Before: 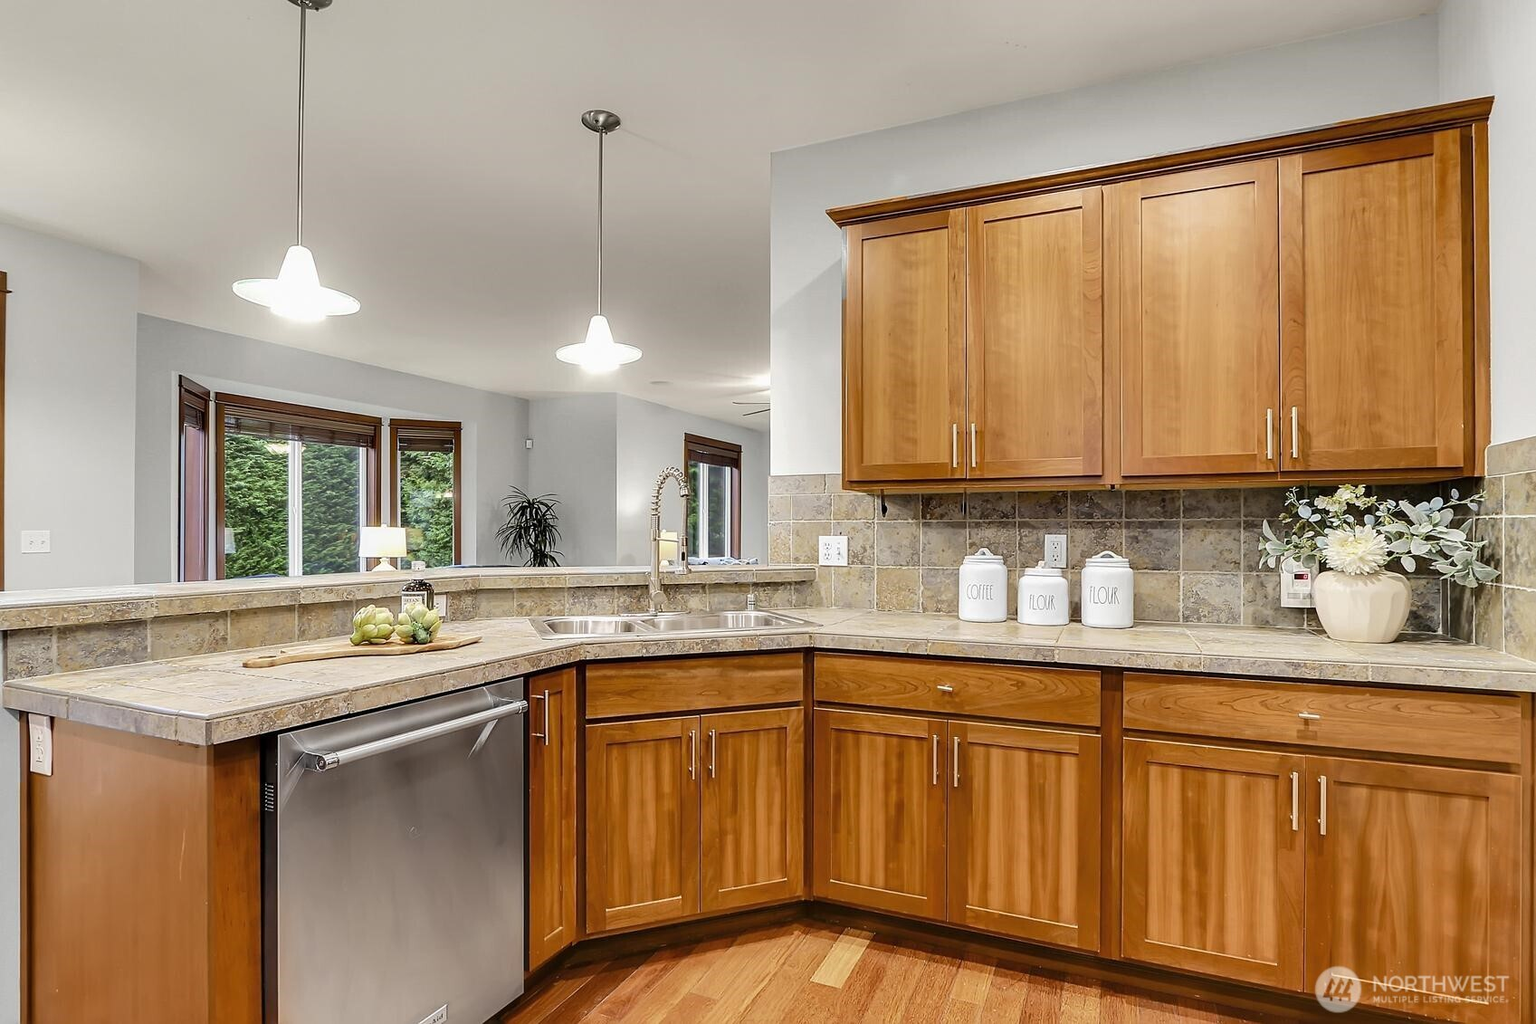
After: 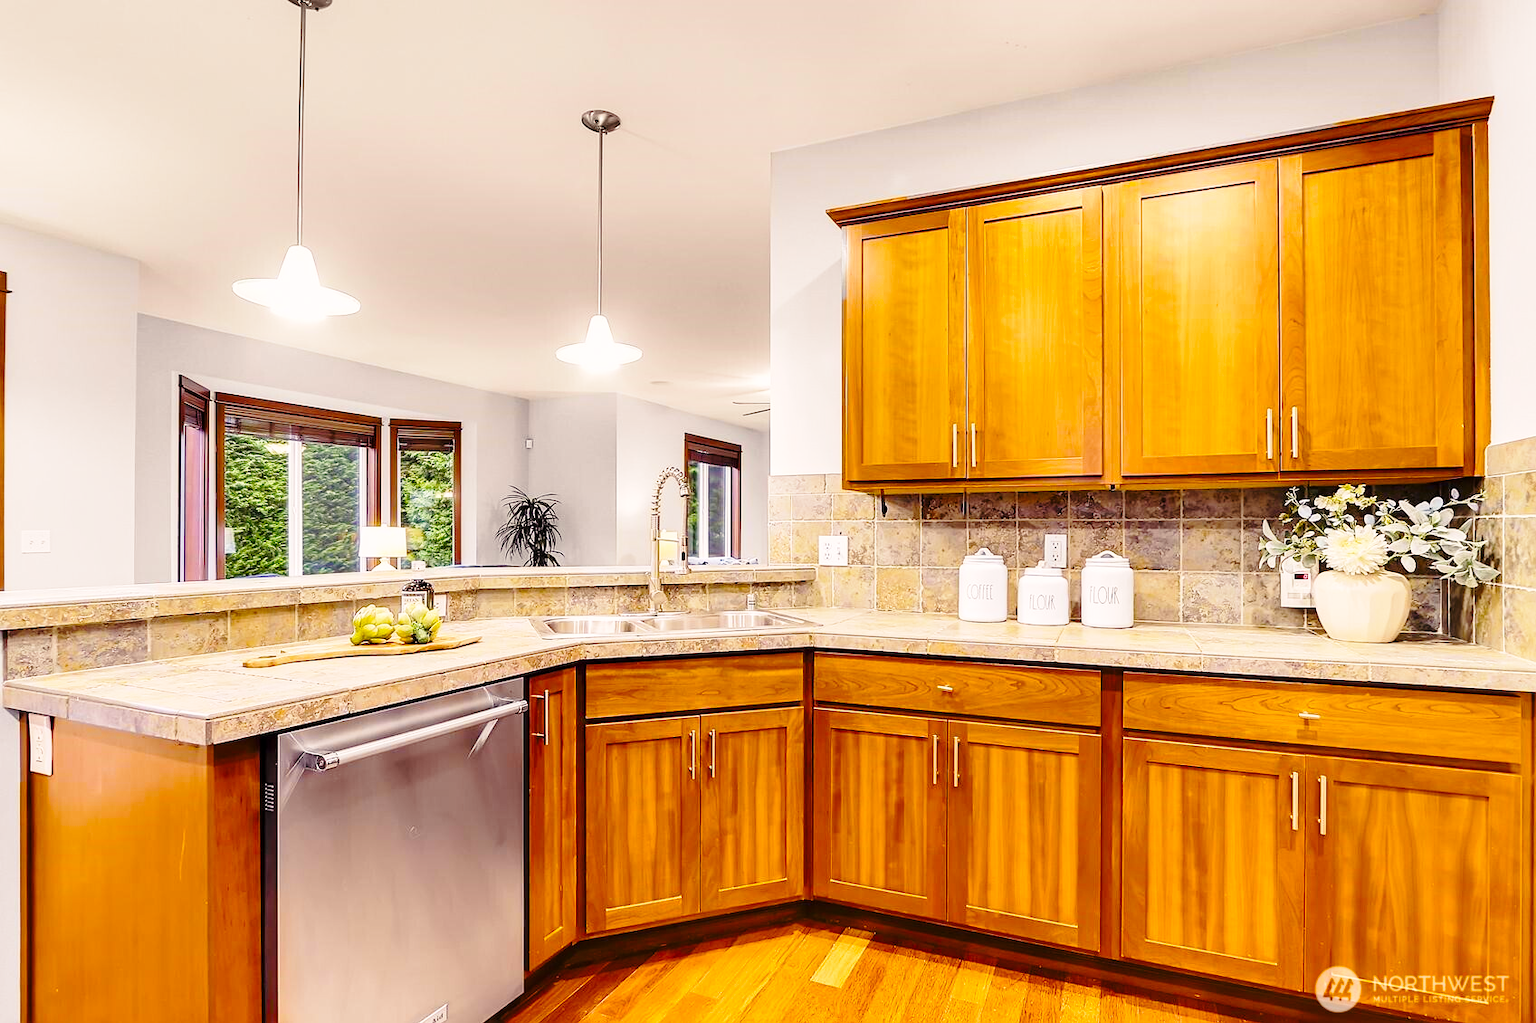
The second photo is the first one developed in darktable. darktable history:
color balance rgb: shadows lift › chroma 6.295%, shadows lift › hue 305.05°, highlights gain › chroma 2.464%, highlights gain › hue 35.44°, linear chroma grading › global chroma 15.258%, perceptual saturation grading › global saturation 25.299%, global vibrance 14.474%
tone equalizer: -8 EV 0.07 EV
base curve: curves: ch0 [(0, 0) (0.028, 0.03) (0.121, 0.232) (0.46, 0.748) (0.859, 0.968) (1, 1)], preserve colors none
